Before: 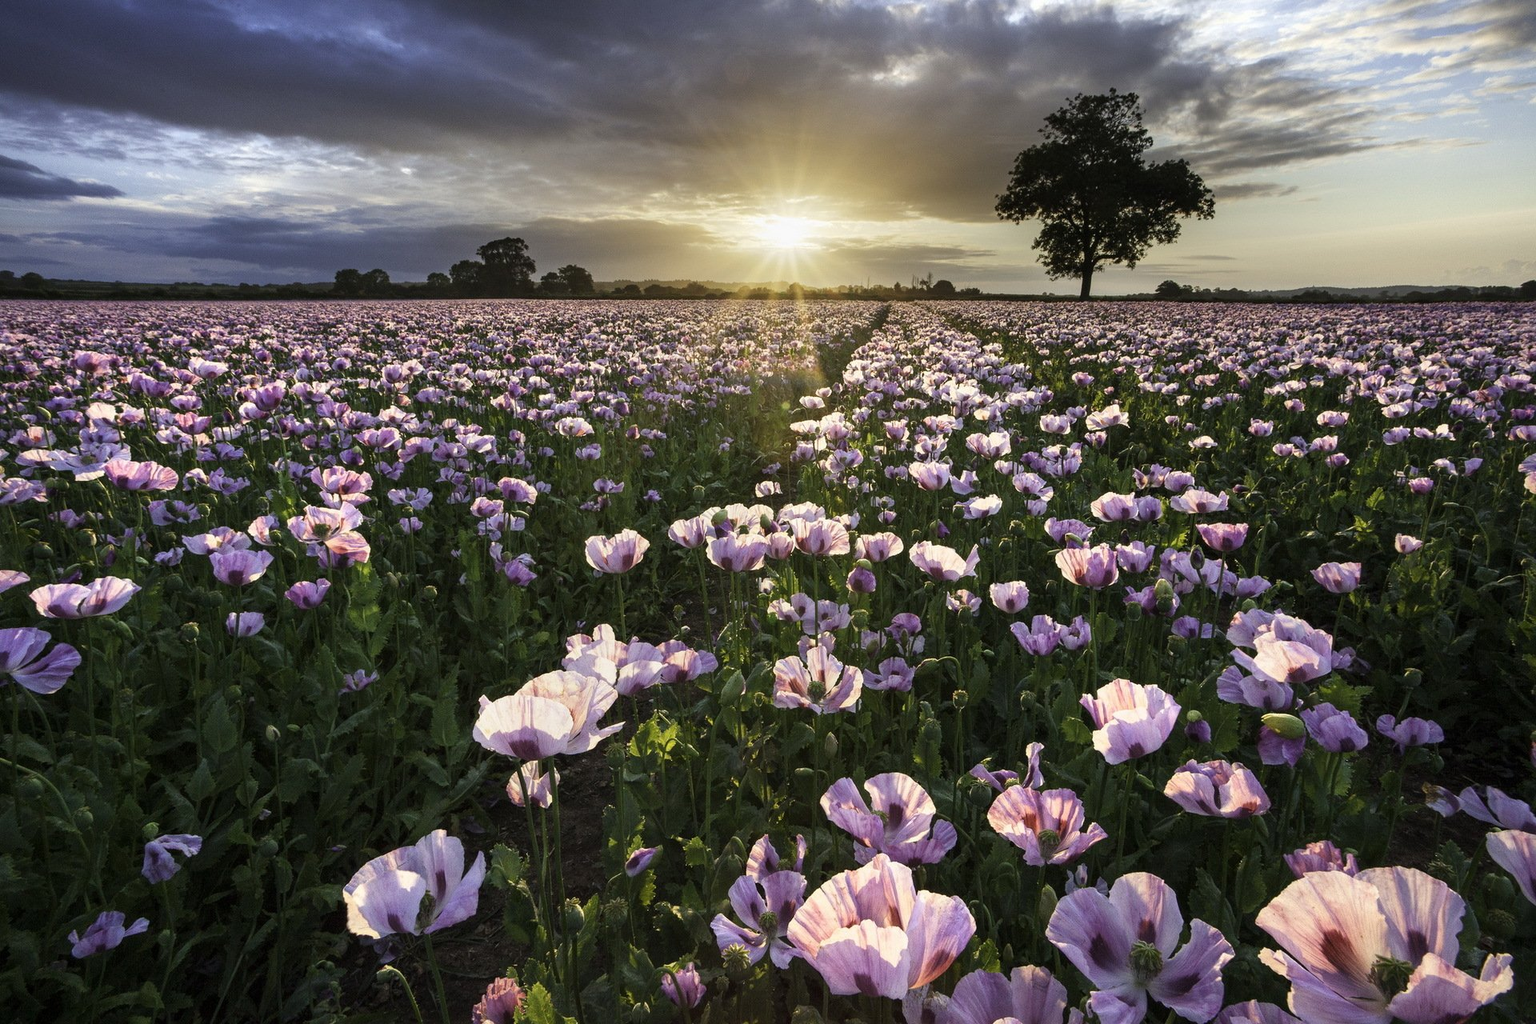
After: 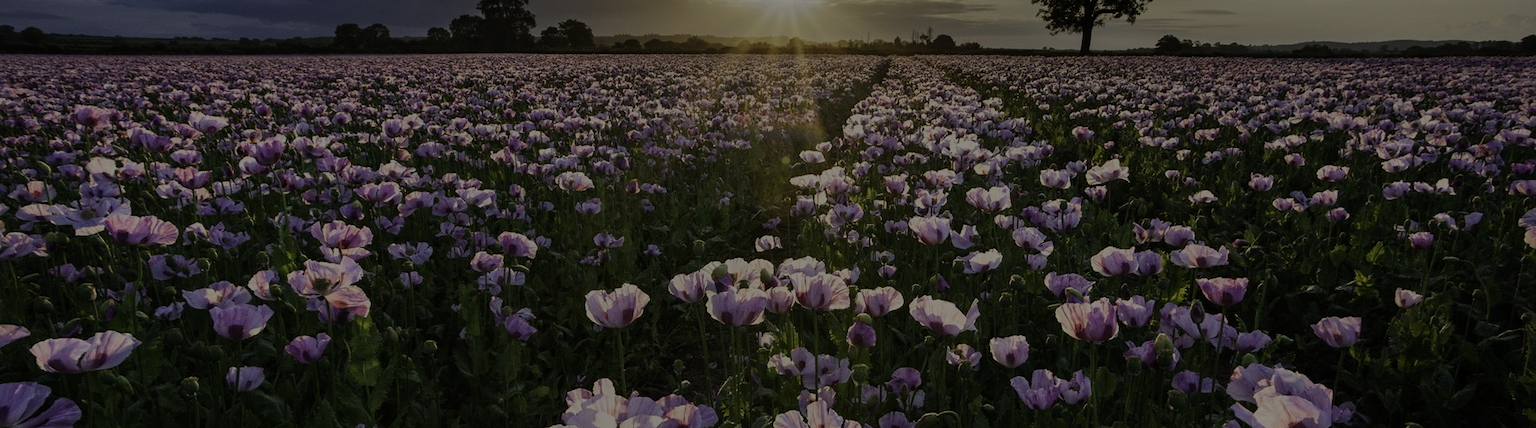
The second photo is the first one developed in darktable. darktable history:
crop and rotate: top 24.001%, bottom 34.17%
exposure: exposure -1.922 EV, compensate exposure bias true, compensate highlight preservation false
levels: gray 59.37%
